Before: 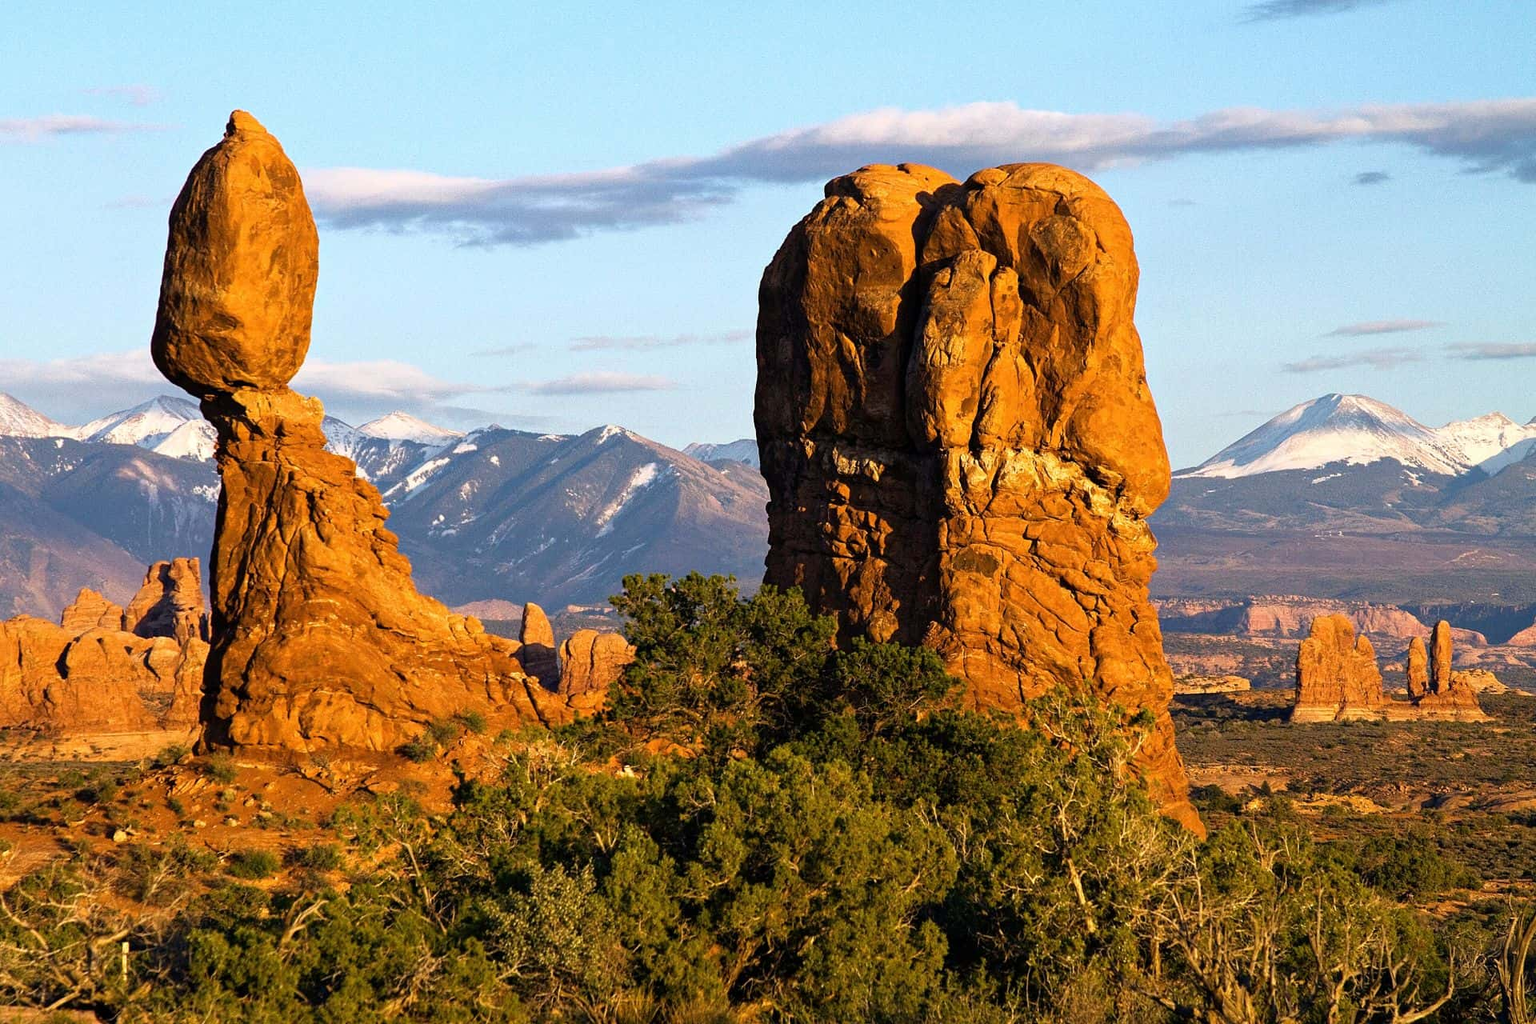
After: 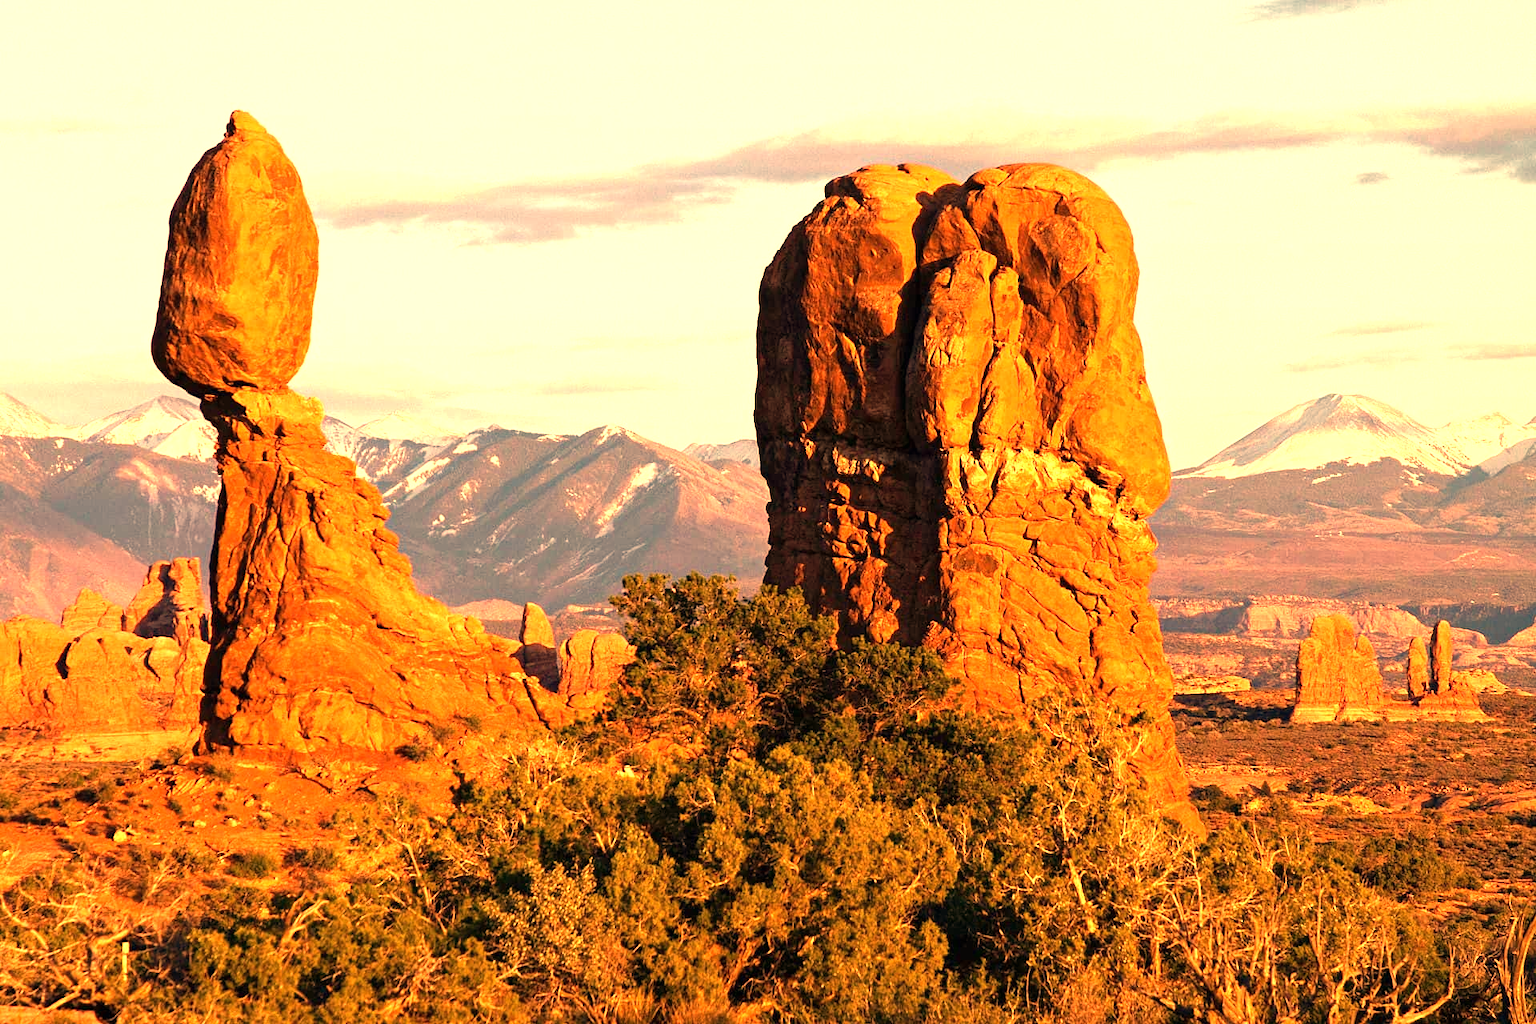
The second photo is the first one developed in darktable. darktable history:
white balance: red 1.467, blue 0.684
exposure: black level correction 0, exposure 0.7 EV, compensate exposure bias true, compensate highlight preservation false
